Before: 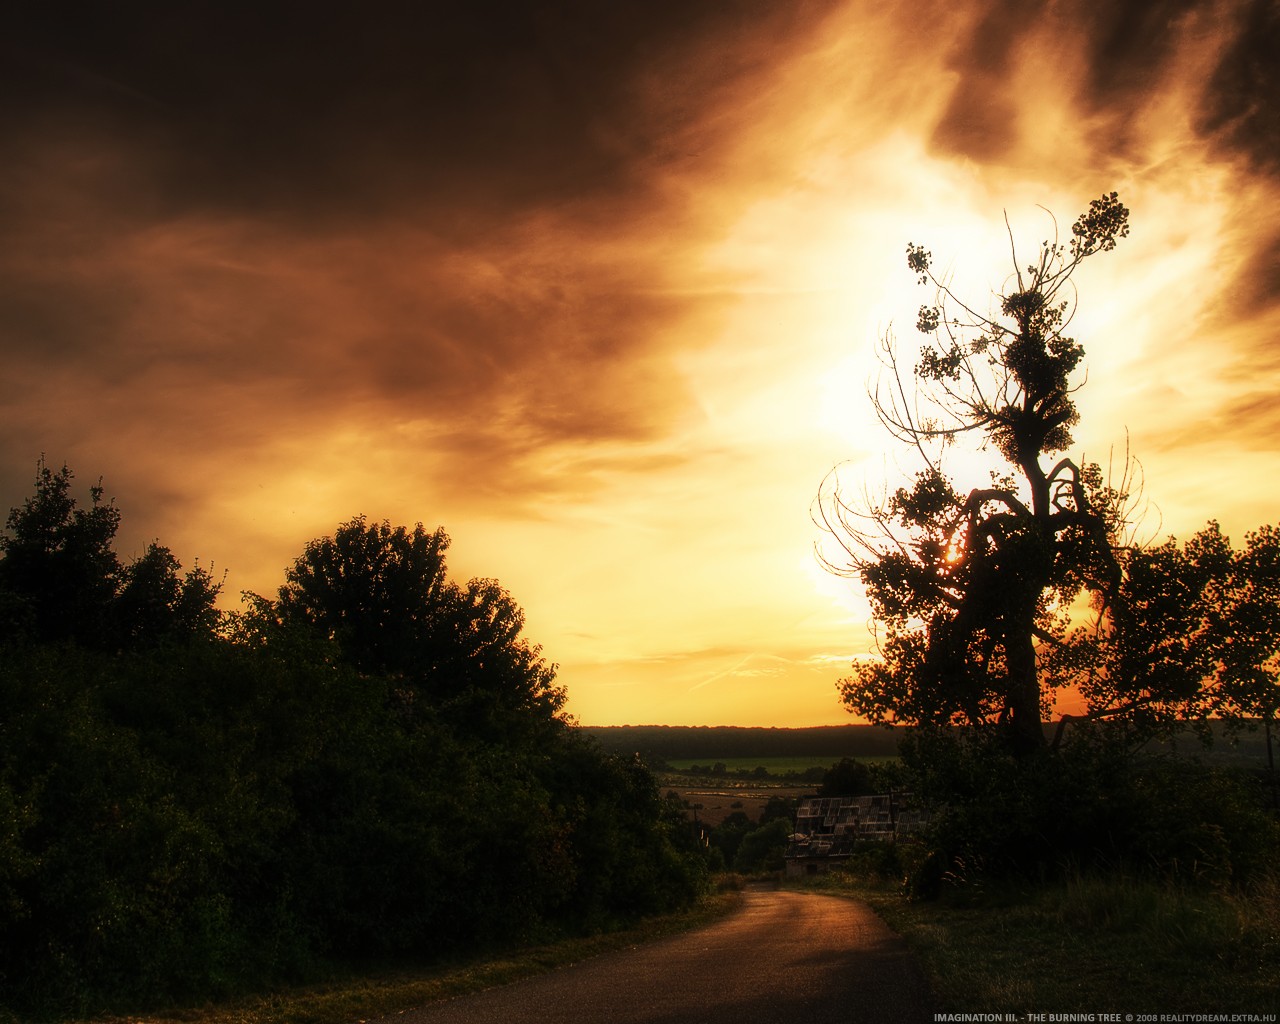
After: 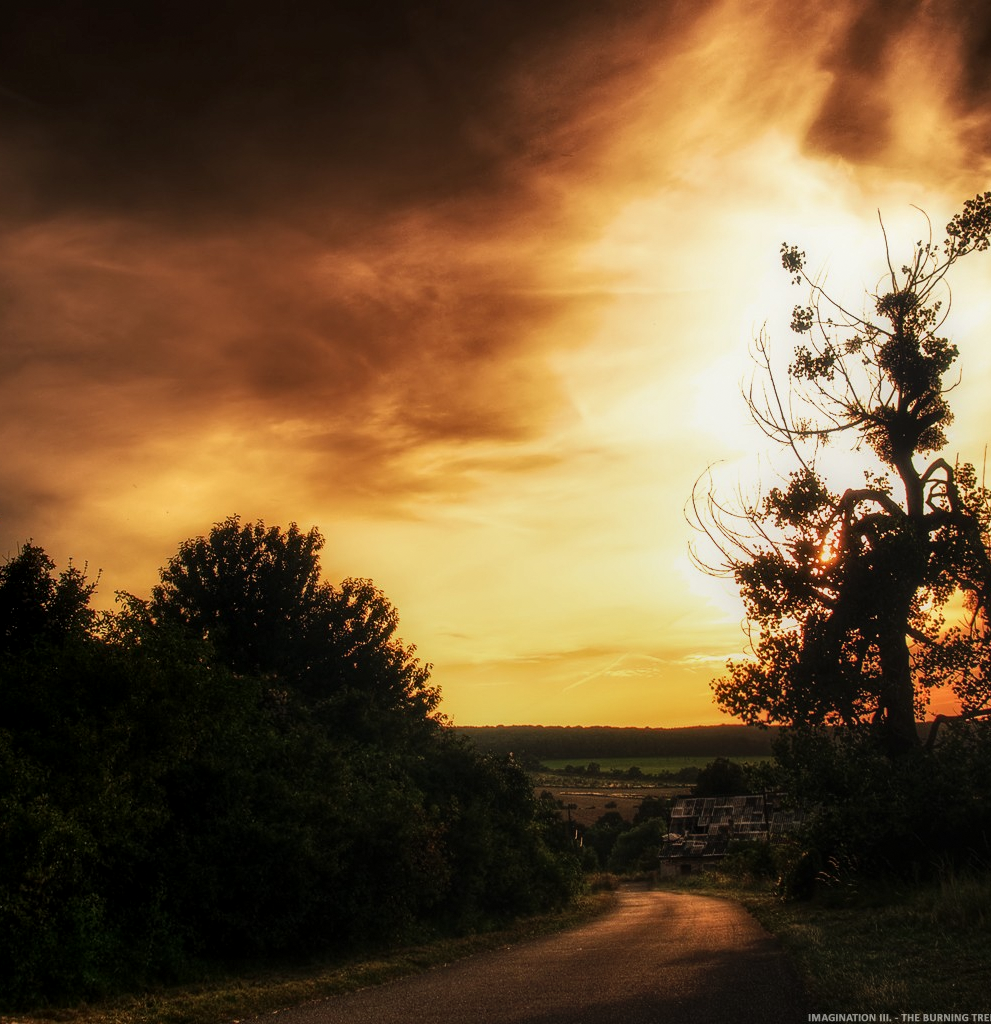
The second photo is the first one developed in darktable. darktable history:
grain: coarseness 0.81 ISO, strength 1.34%, mid-tones bias 0%
exposure: black level correction 0.002, exposure -0.1 EV, compensate highlight preservation false
crop: left 9.88%, right 12.664%
white balance: emerald 1
local contrast: on, module defaults
